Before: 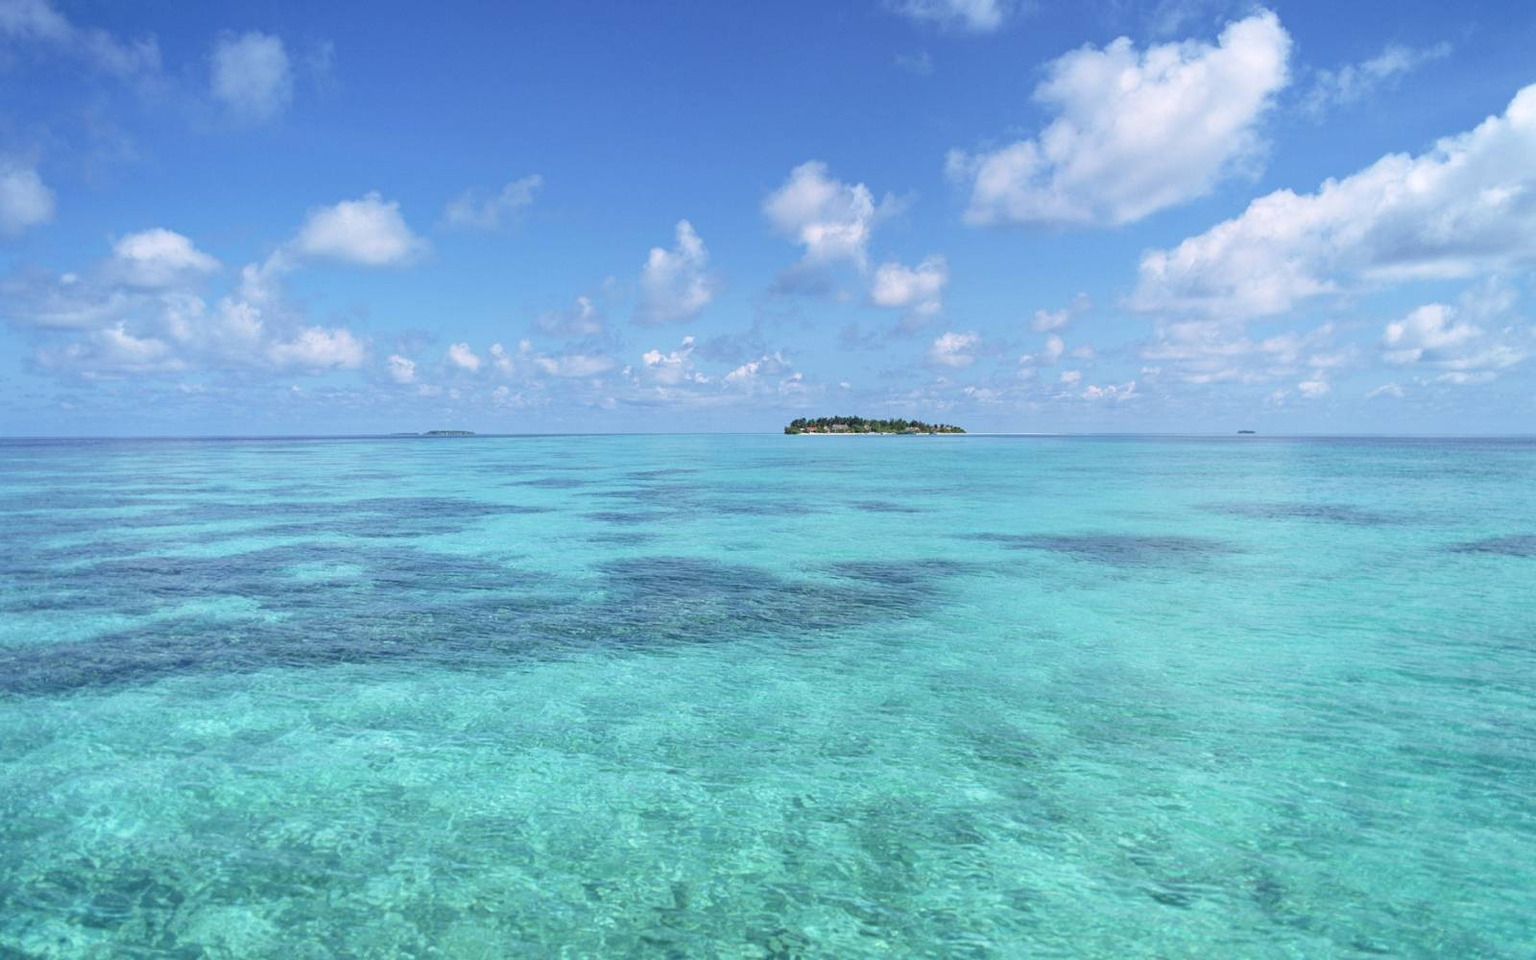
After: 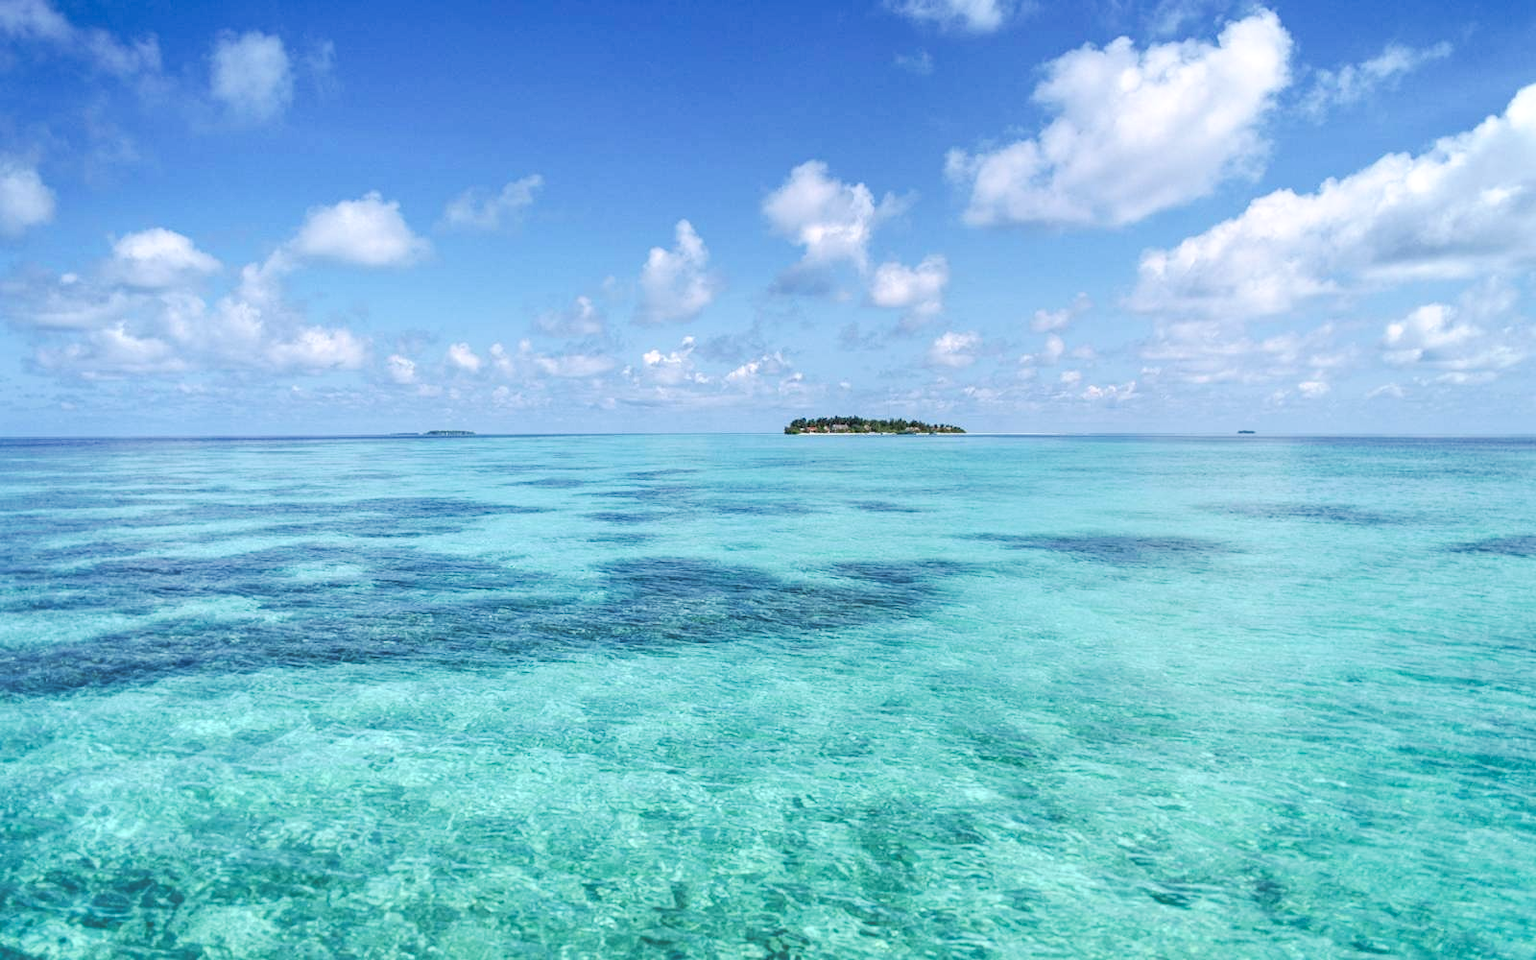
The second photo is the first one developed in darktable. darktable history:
tone curve: curves: ch0 [(0, 0) (0.003, 0.009) (0.011, 0.019) (0.025, 0.034) (0.044, 0.057) (0.069, 0.082) (0.1, 0.104) (0.136, 0.131) (0.177, 0.165) (0.224, 0.212) (0.277, 0.279) (0.335, 0.342) (0.399, 0.401) (0.468, 0.477) (0.543, 0.572) (0.623, 0.675) (0.709, 0.772) (0.801, 0.85) (0.898, 0.942) (1, 1)], preserve colors none
exposure: exposure -0.048 EV, compensate highlight preservation false
local contrast: on, module defaults
